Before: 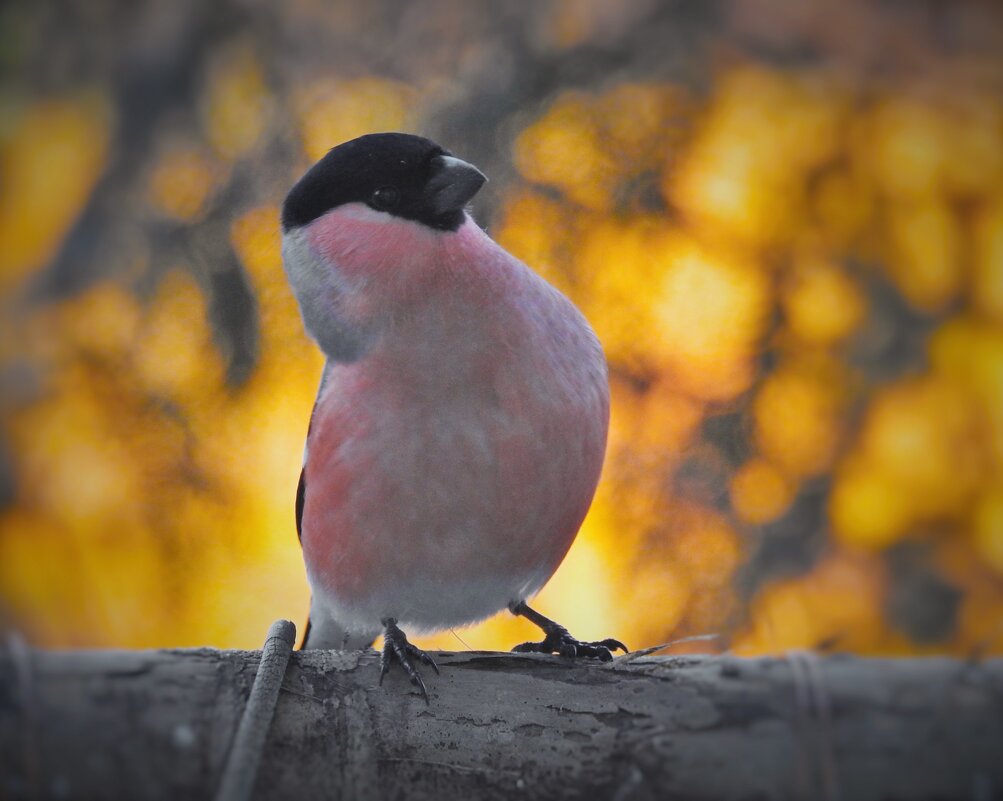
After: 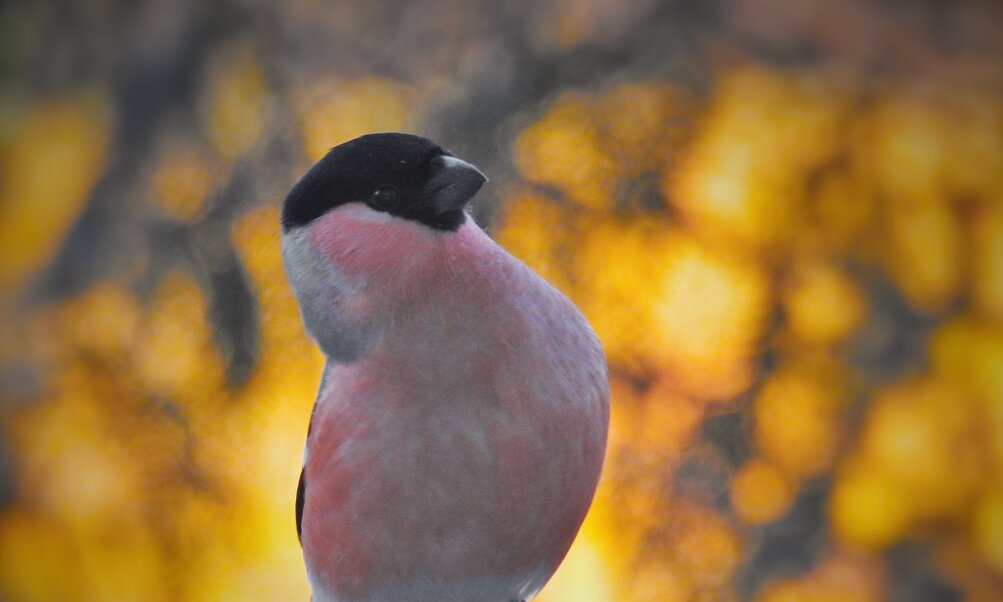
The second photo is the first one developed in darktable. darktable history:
crop: bottom 24.824%
